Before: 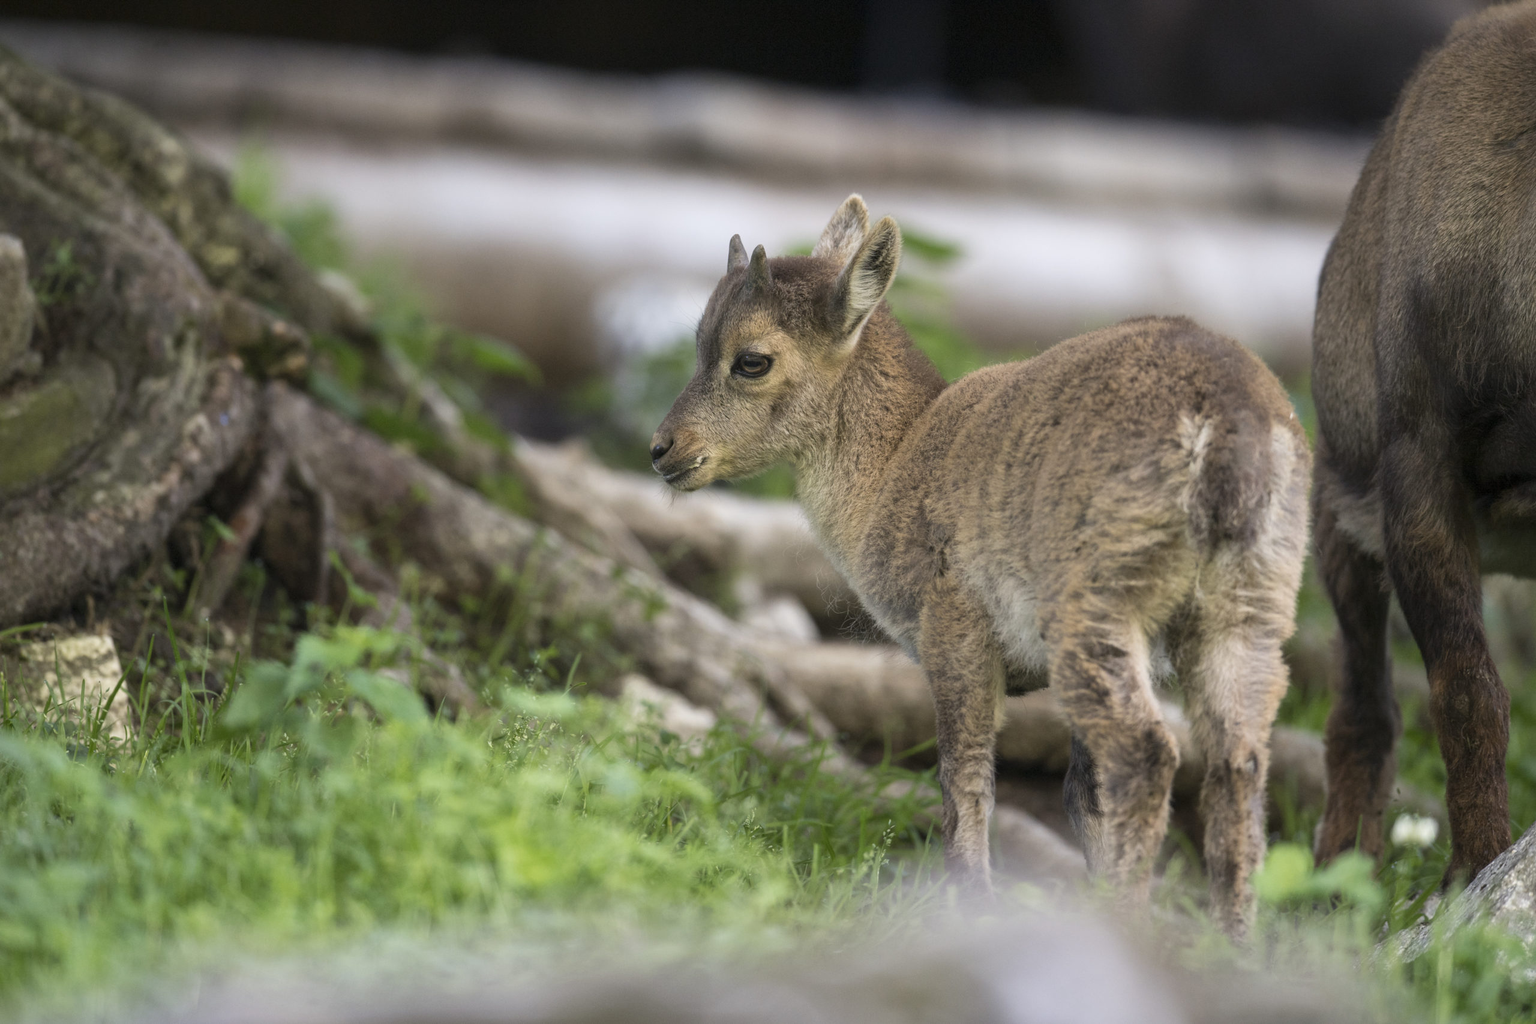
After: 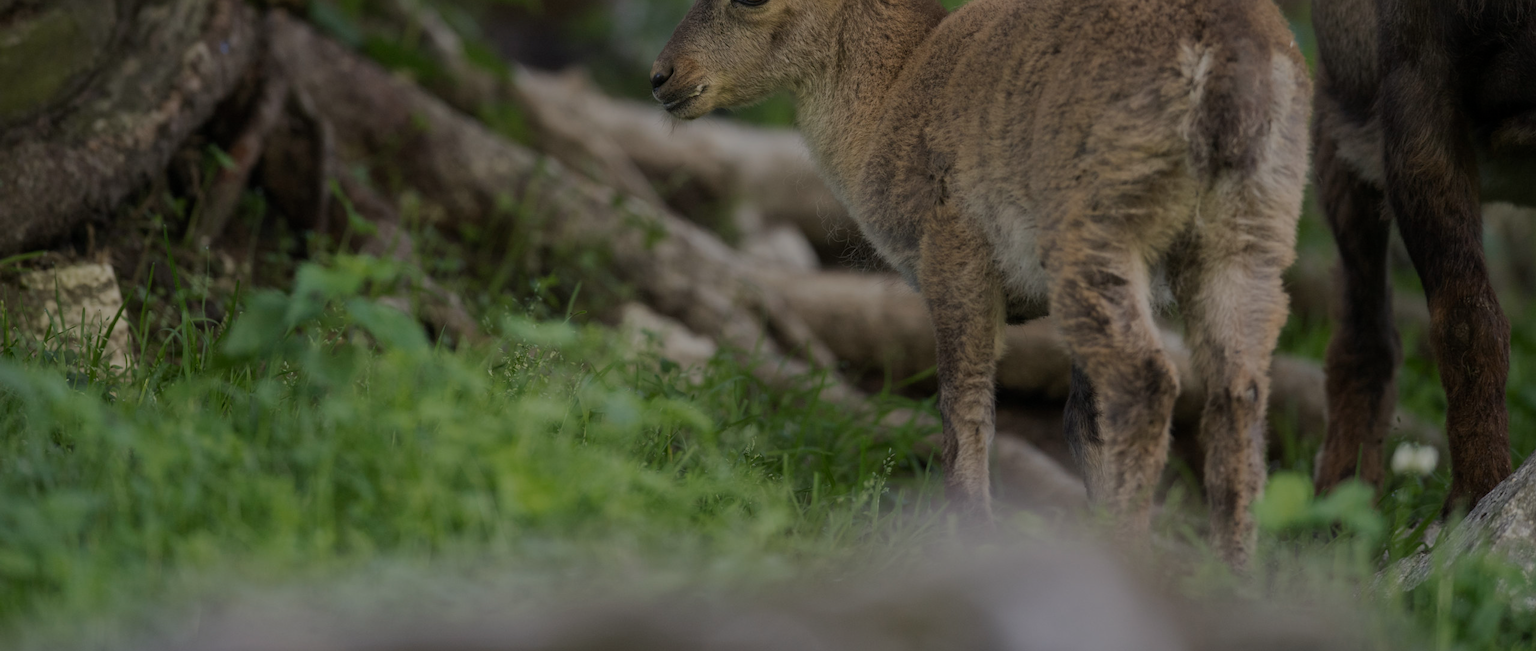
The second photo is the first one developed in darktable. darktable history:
color correction: highlights b* 3.03
crop and rotate: top 36.377%
exposure: exposure -1.38 EV, compensate highlight preservation false
